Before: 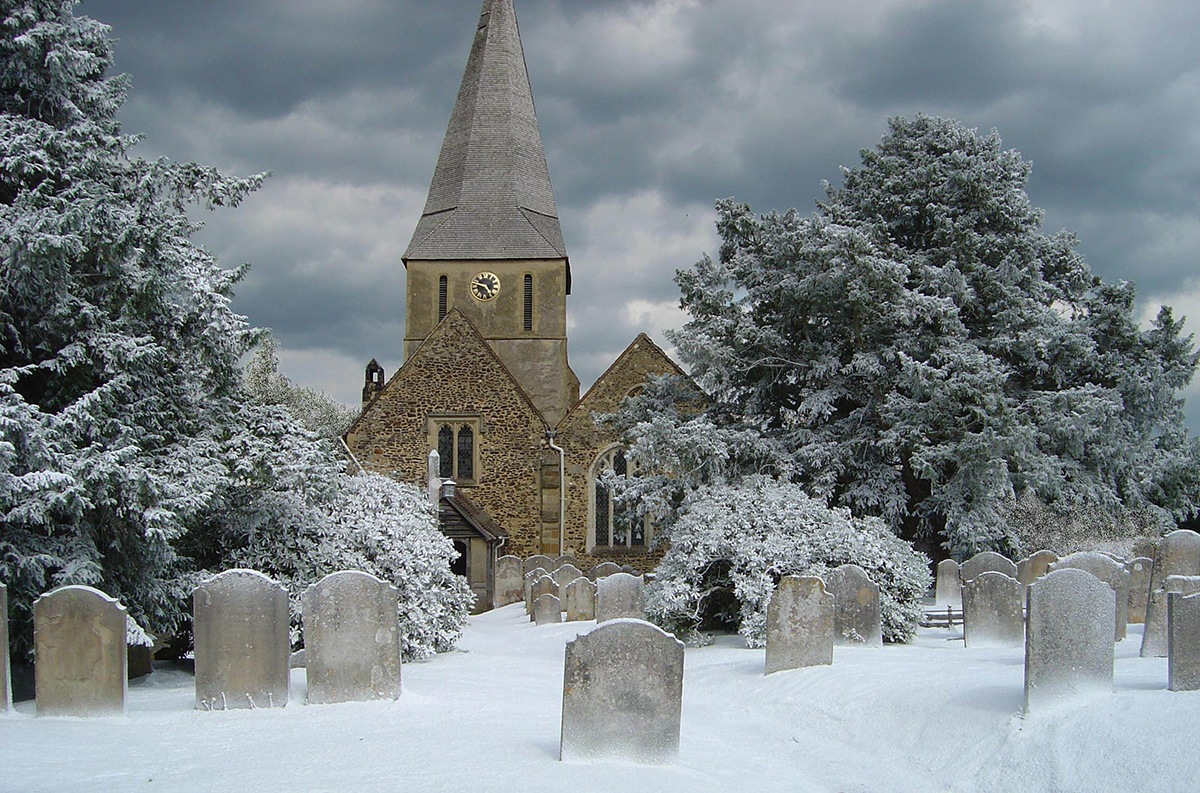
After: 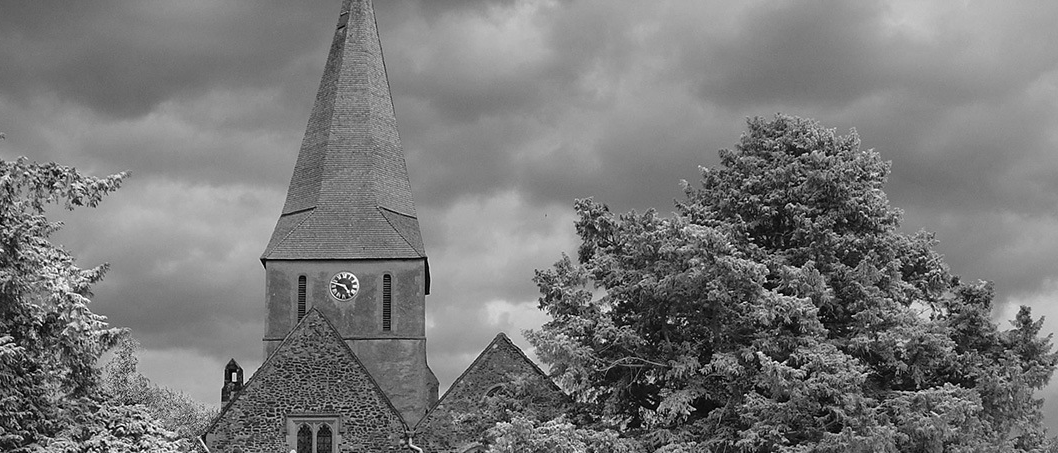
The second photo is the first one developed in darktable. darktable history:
color contrast: green-magenta contrast 0.85, blue-yellow contrast 1.25, unbound 0
monochrome: on, module defaults
crop and rotate: left 11.812%, bottom 42.776%
